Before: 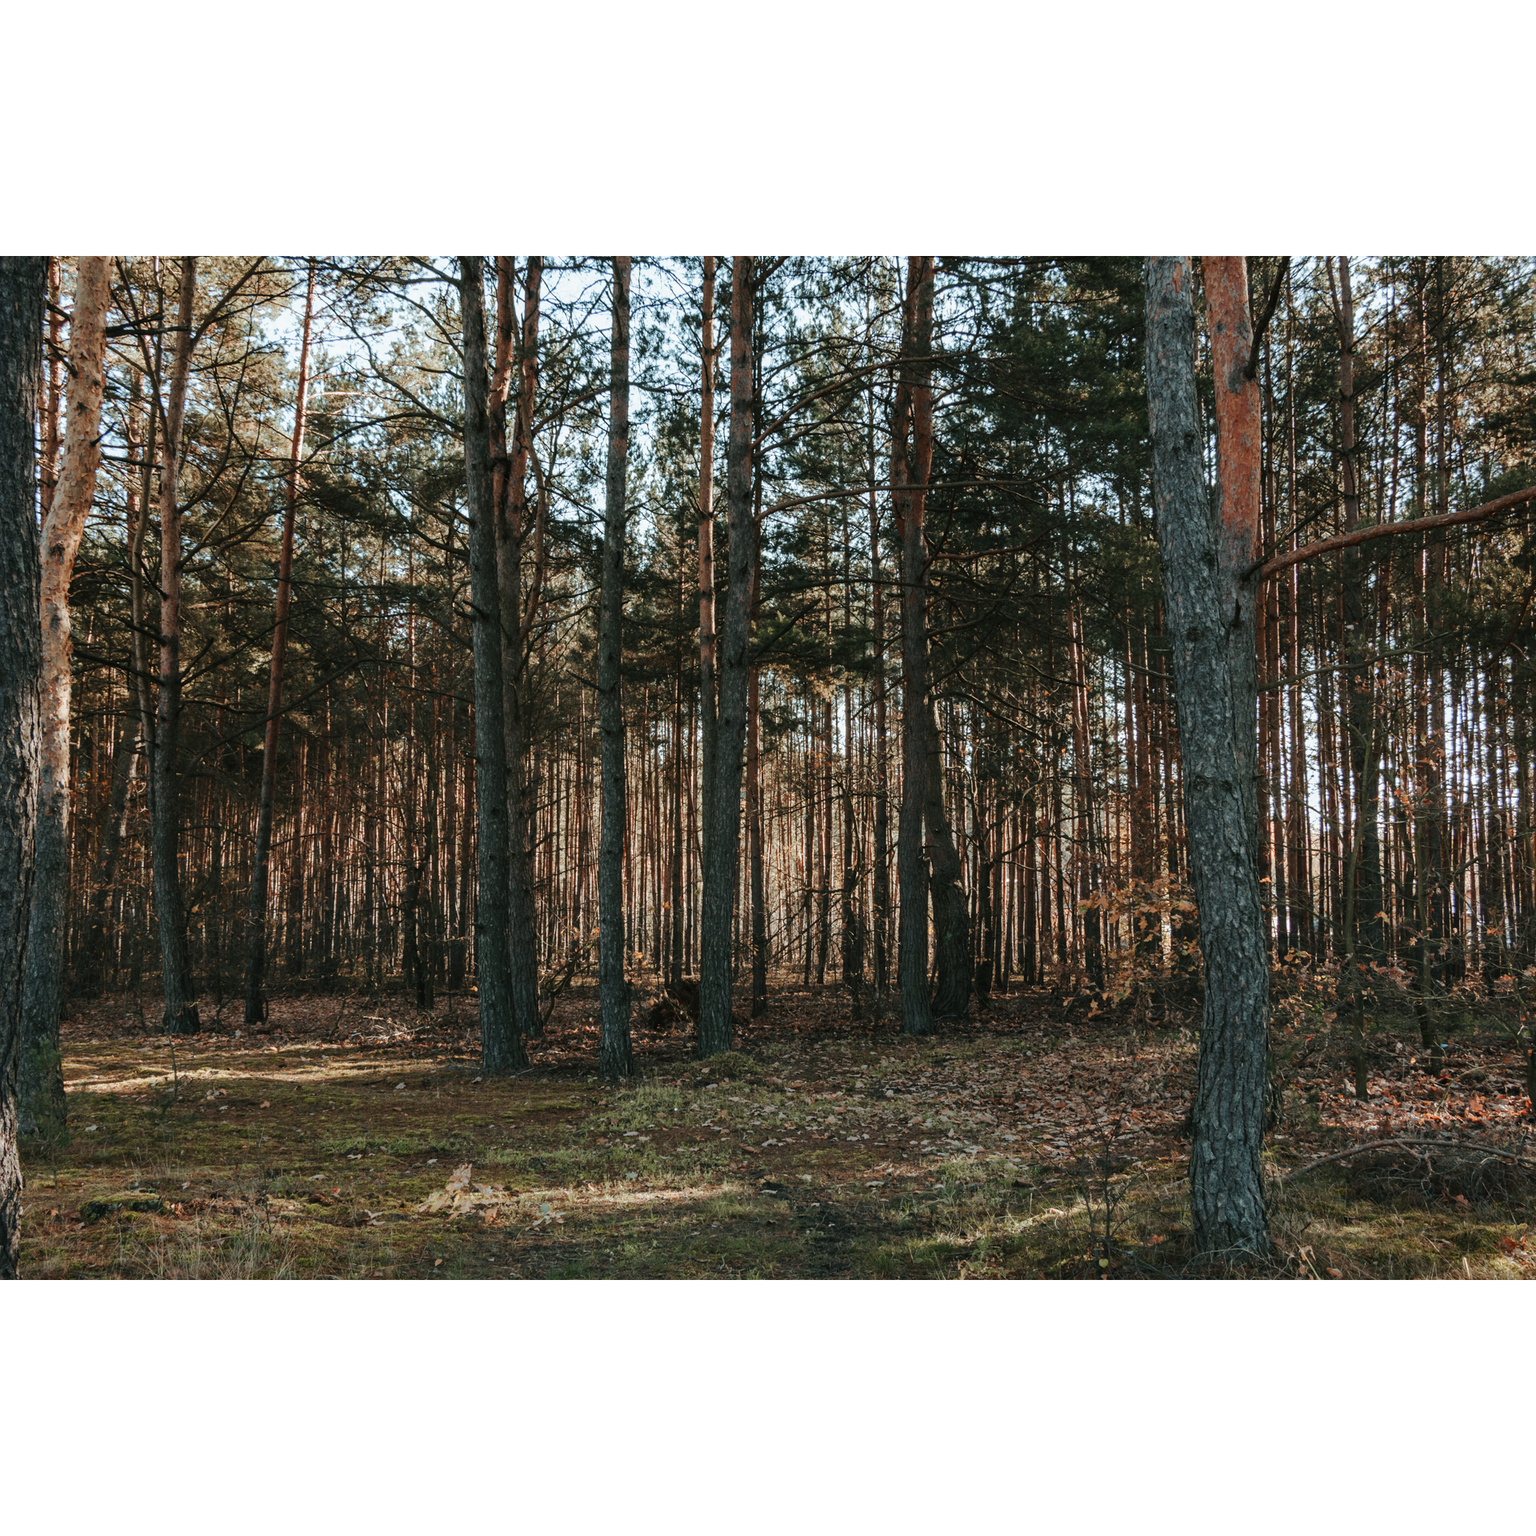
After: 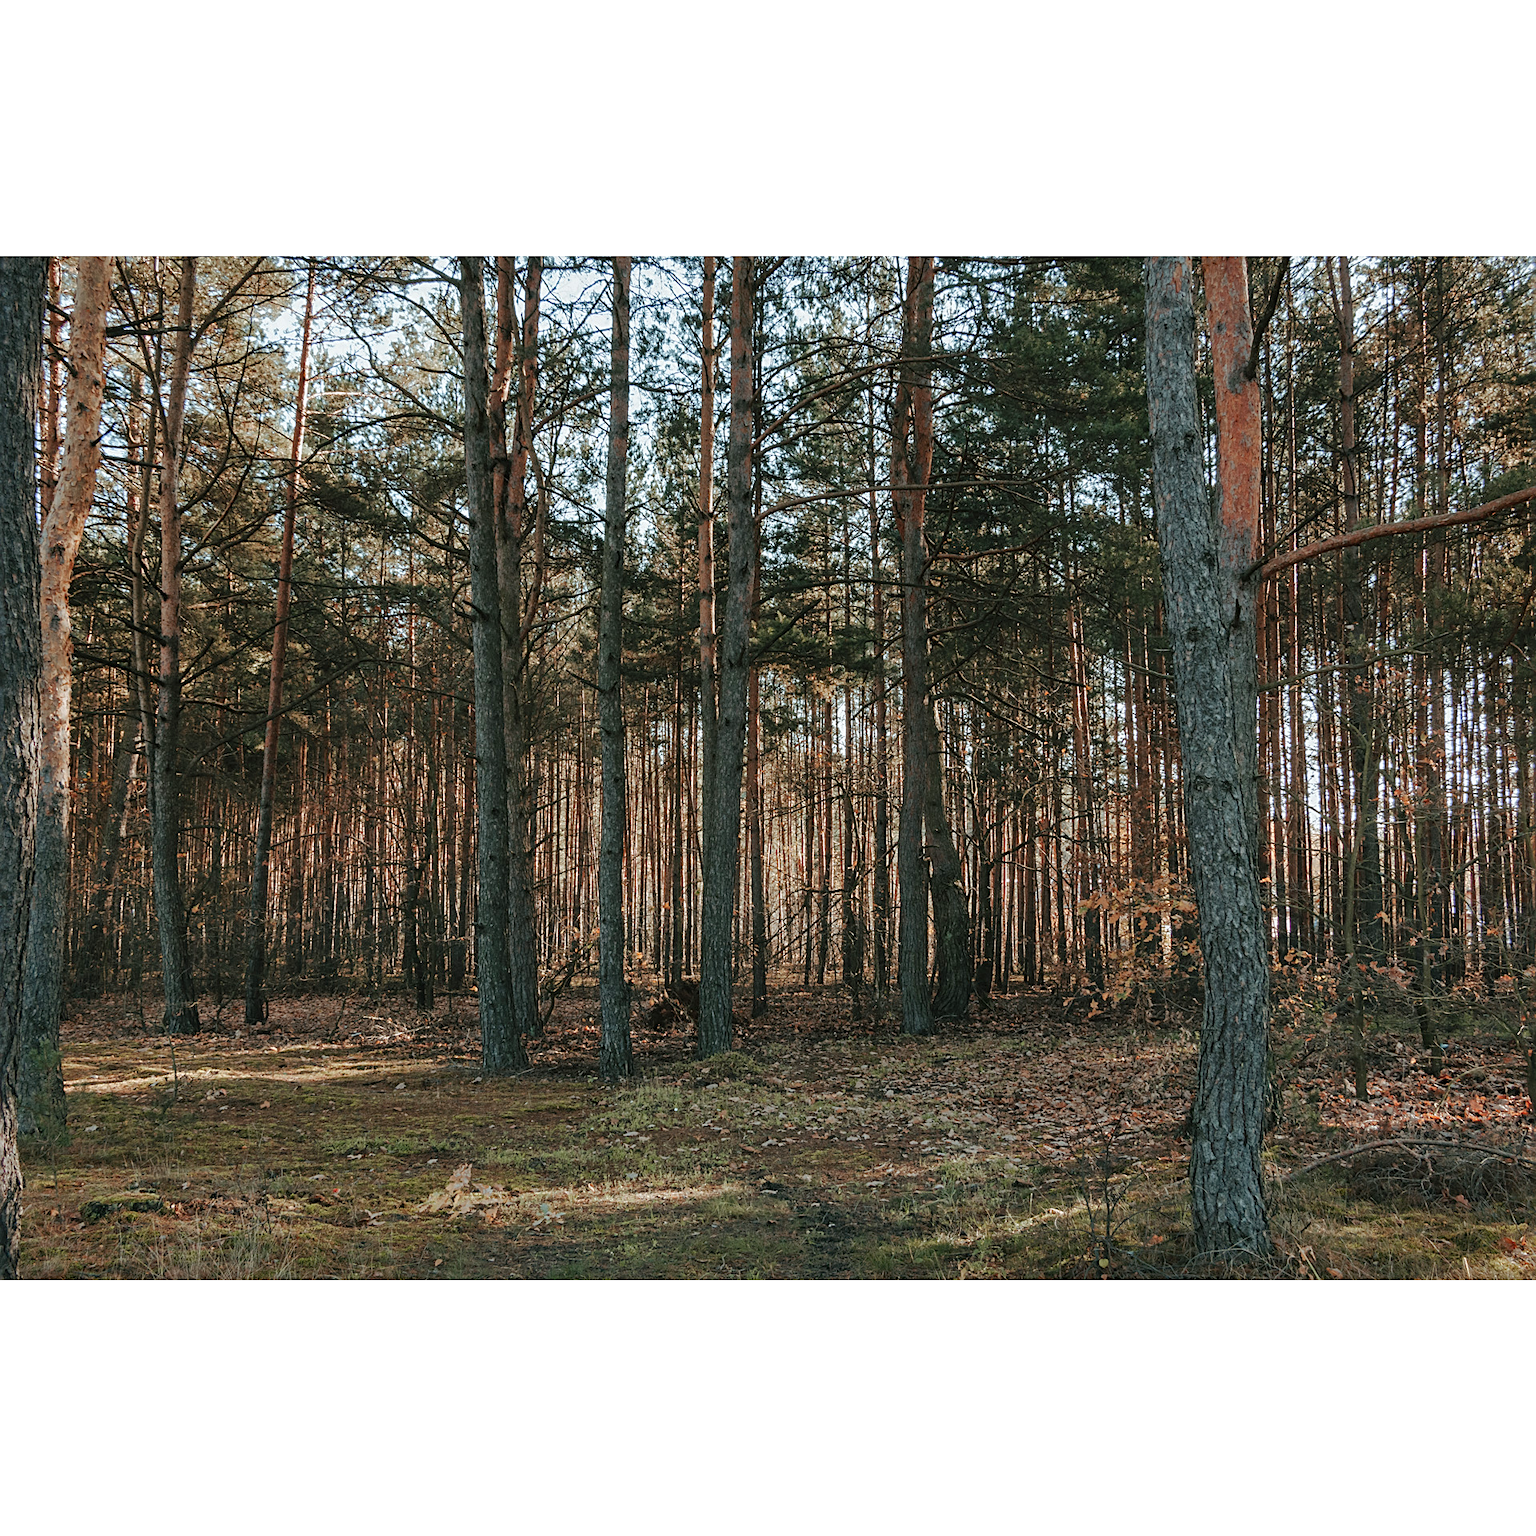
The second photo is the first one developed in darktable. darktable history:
sharpen: on, module defaults
shadows and highlights: highlights color adjustment 0.036%
